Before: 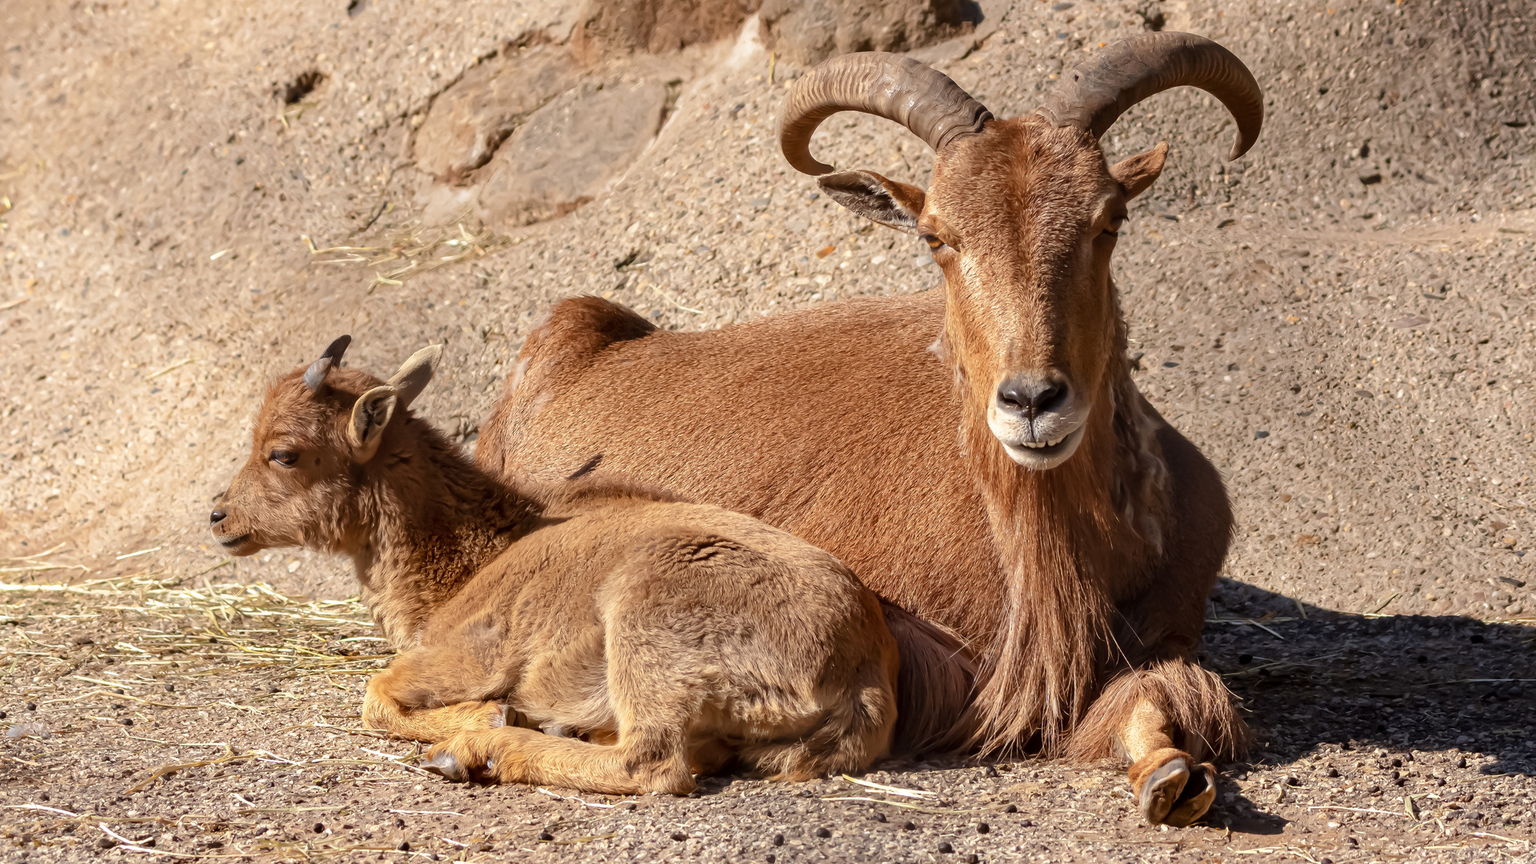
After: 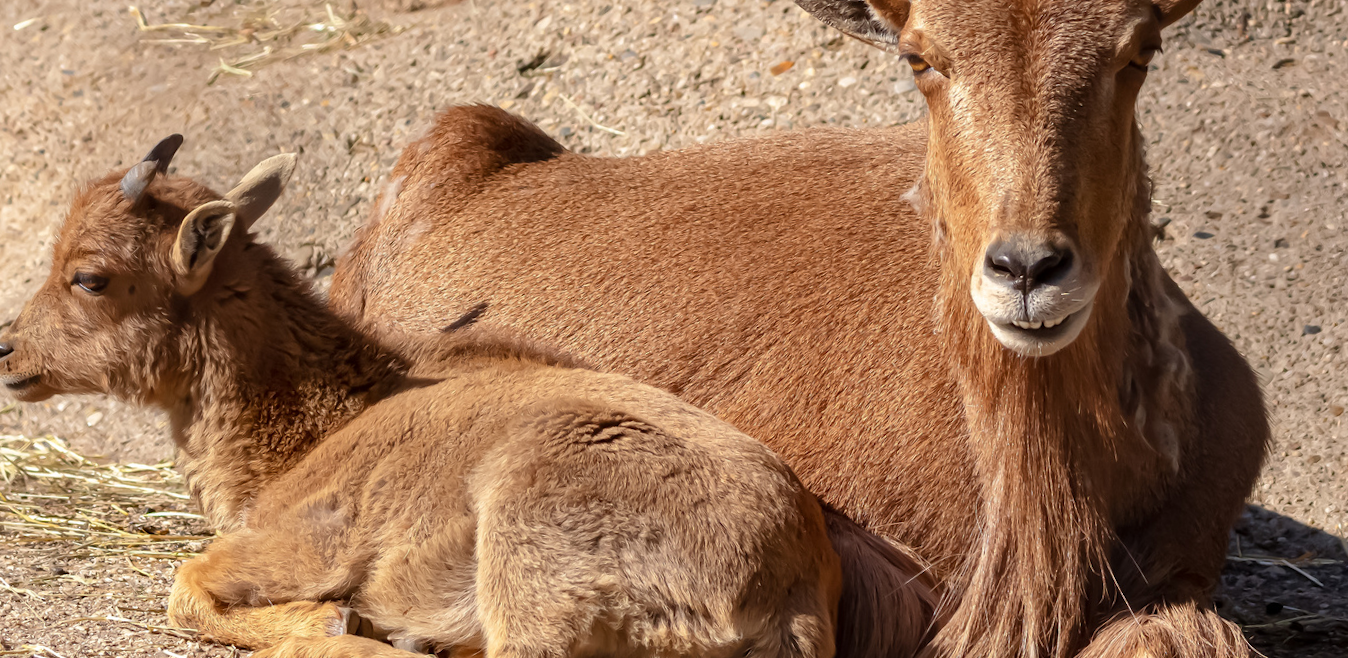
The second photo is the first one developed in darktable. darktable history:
crop and rotate: angle -3.57°, left 9.816%, top 20.496%, right 12.321%, bottom 11.871%
